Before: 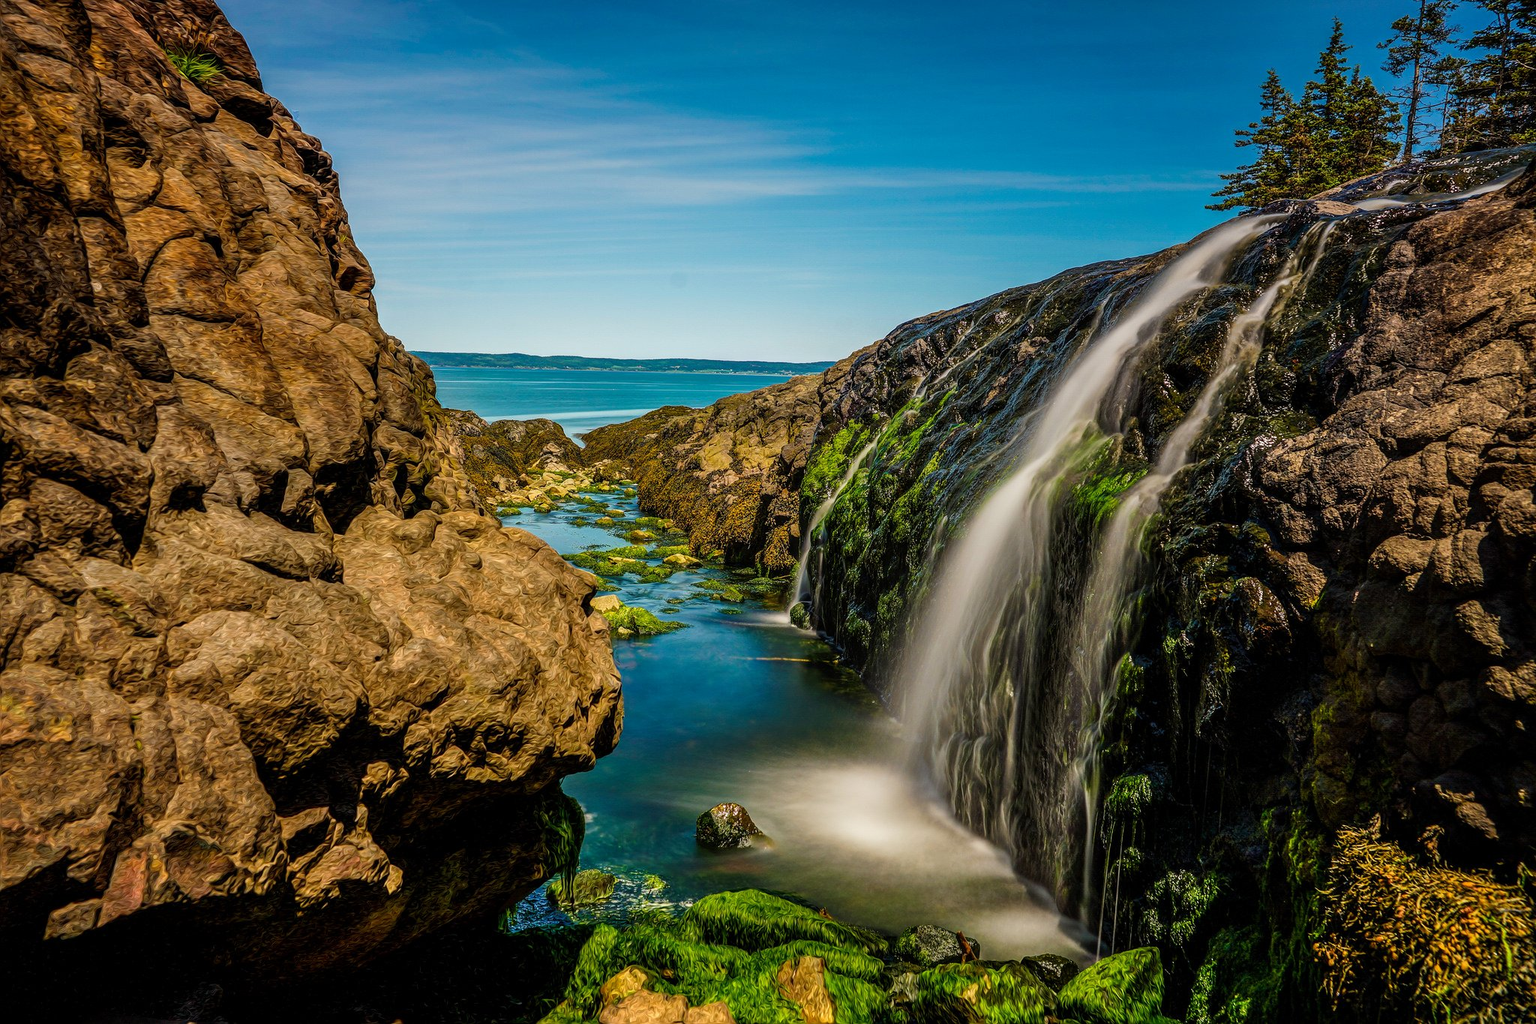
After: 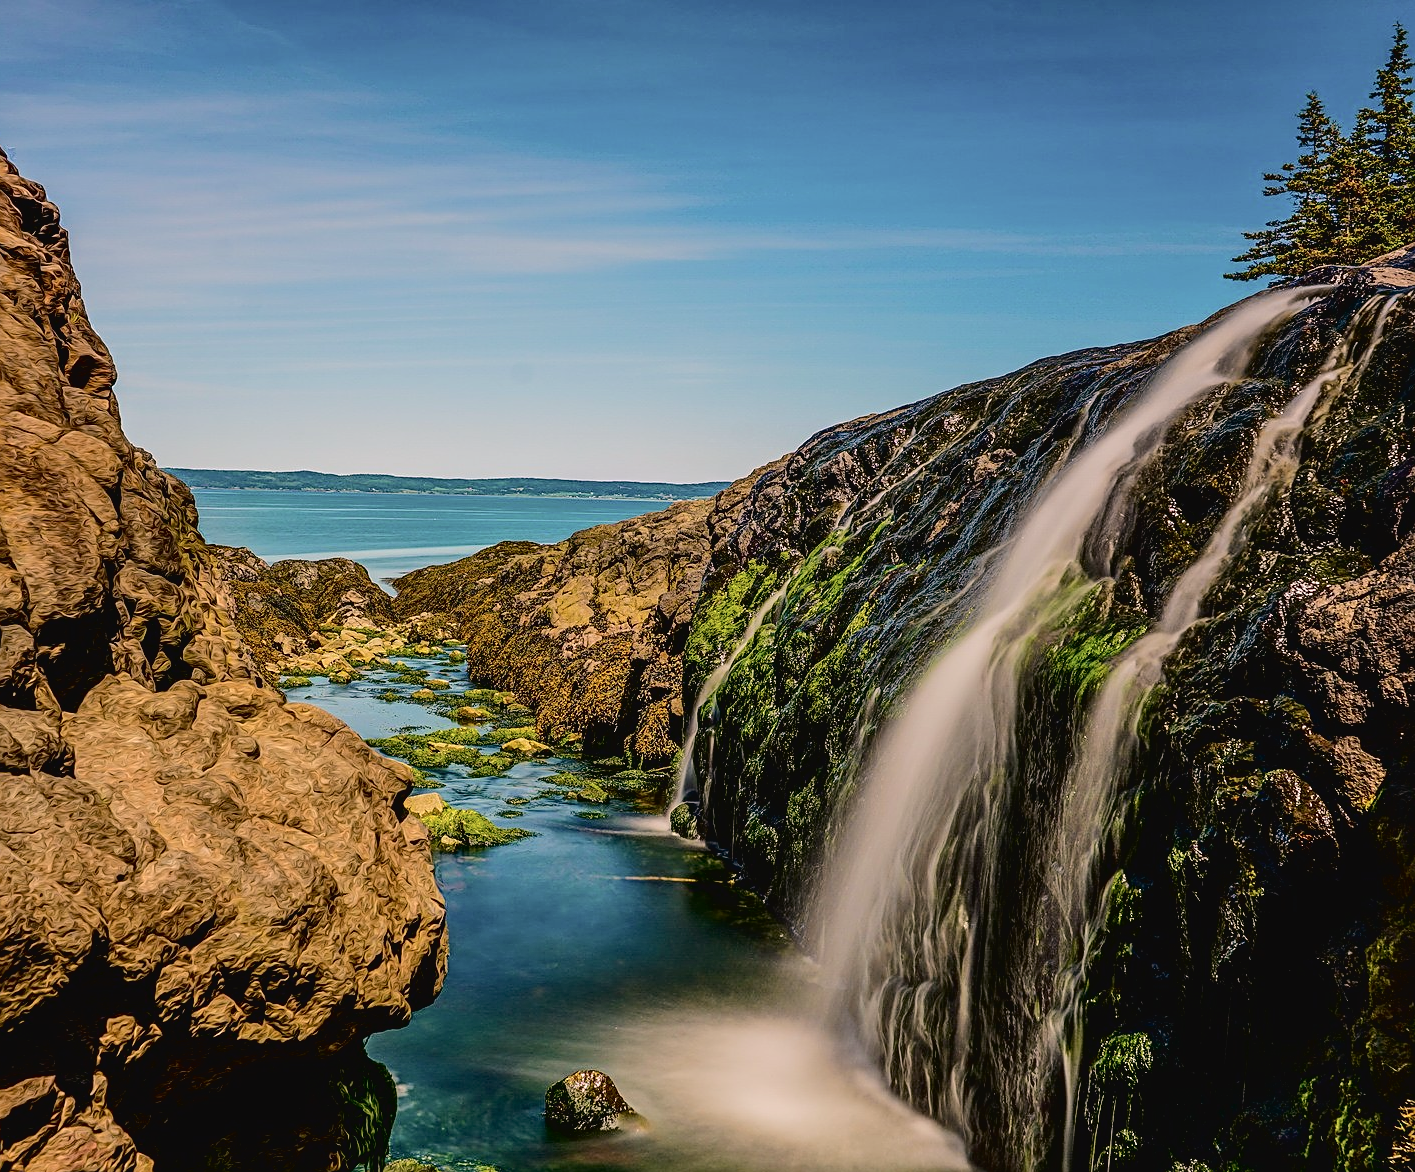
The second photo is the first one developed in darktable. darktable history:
sharpen: on, module defaults
exposure: black level correction 0.006, exposure -0.219 EV, compensate highlight preservation false
contrast brightness saturation: contrast -0.095, saturation -0.104
tone curve: curves: ch0 [(0, 0) (0.003, 0.012) (0.011, 0.014) (0.025, 0.019) (0.044, 0.028) (0.069, 0.039) (0.1, 0.056) (0.136, 0.093) (0.177, 0.147) (0.224, 0.214) (0.277, 0.29) (0.335, 0.381) (0.399, 0.476) (0.468, 0.557) (0.543, 0.635) (0.623, 0.697) (0.709, 0.764) (0.801, 0.831) (0.898, 0.917) (1, 1)], color space Lab, independent channels, preserve colors none
tone equalizer: edges refinement/feathering 500, mask exposure compensation -1.57 EV, preserve details no
crop: left 18.736%, right 12.151%, bottom 14.129%
color correction: highlights a* 7.72, highlights b* 4.06
